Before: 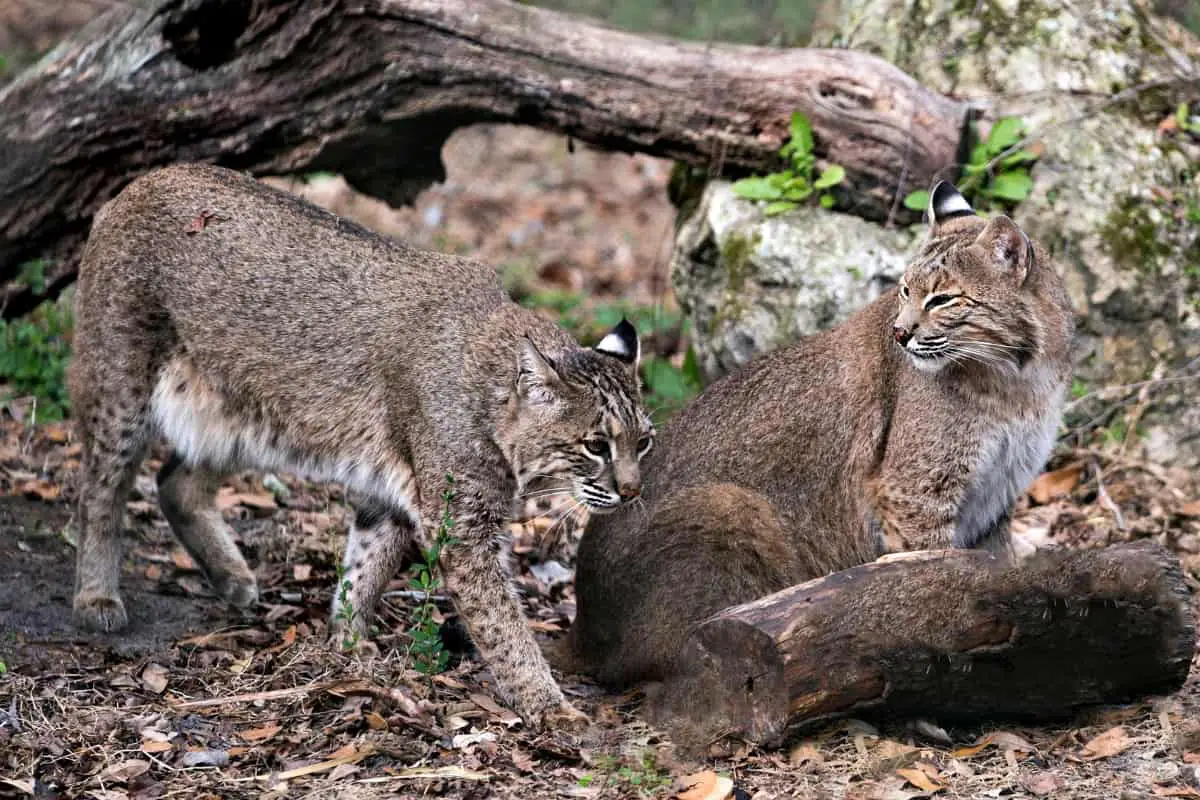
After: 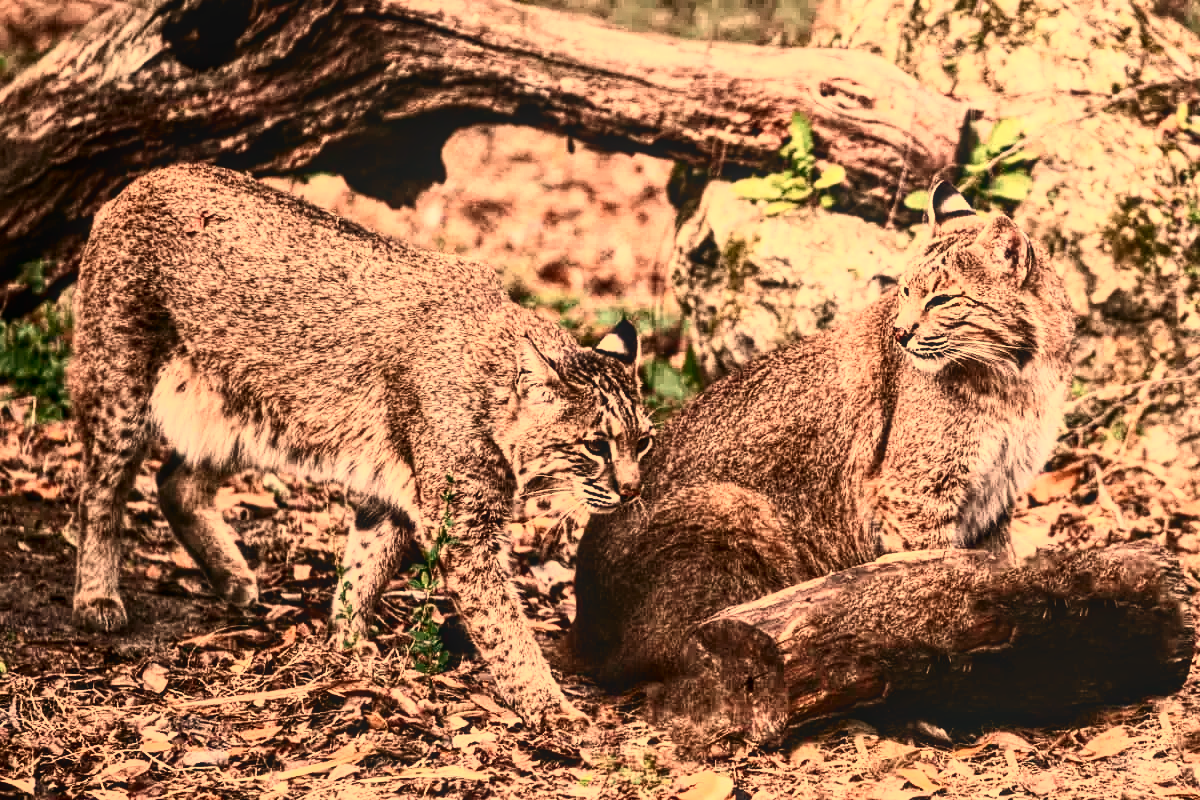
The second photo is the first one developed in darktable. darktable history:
local contrast: highlights 74%, shadows 55%, detail 176%, midtone range 0.207
white balance: red 1.467, blue 0.684
contrast brightness saturation: contrast 0.5, saturation -0.1
